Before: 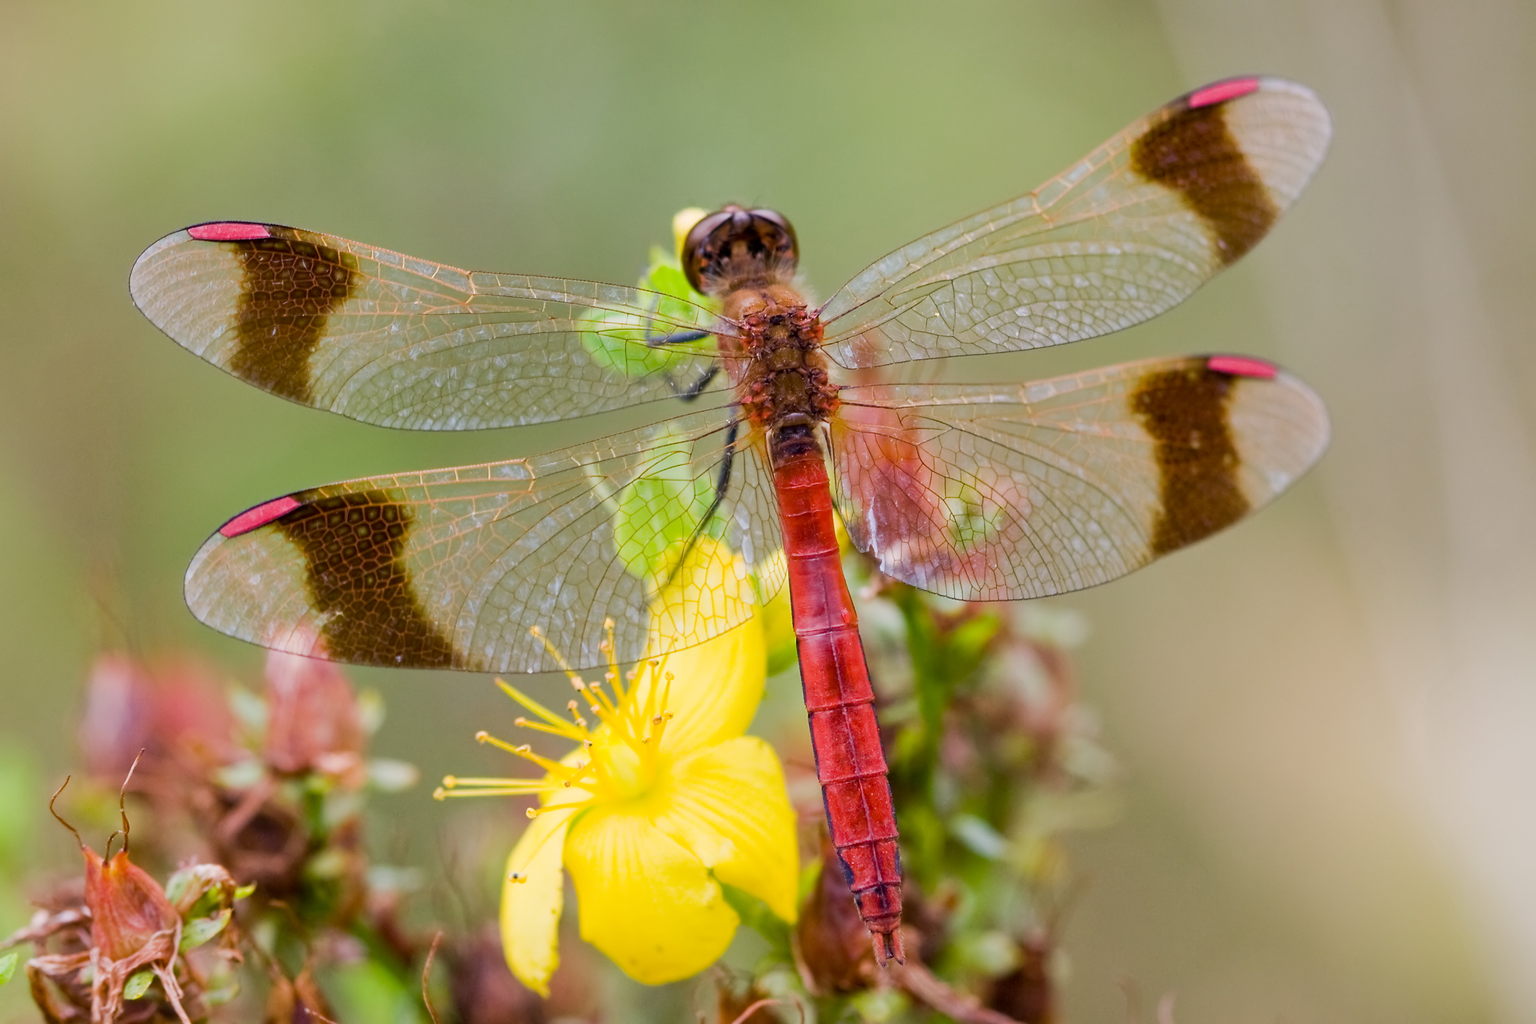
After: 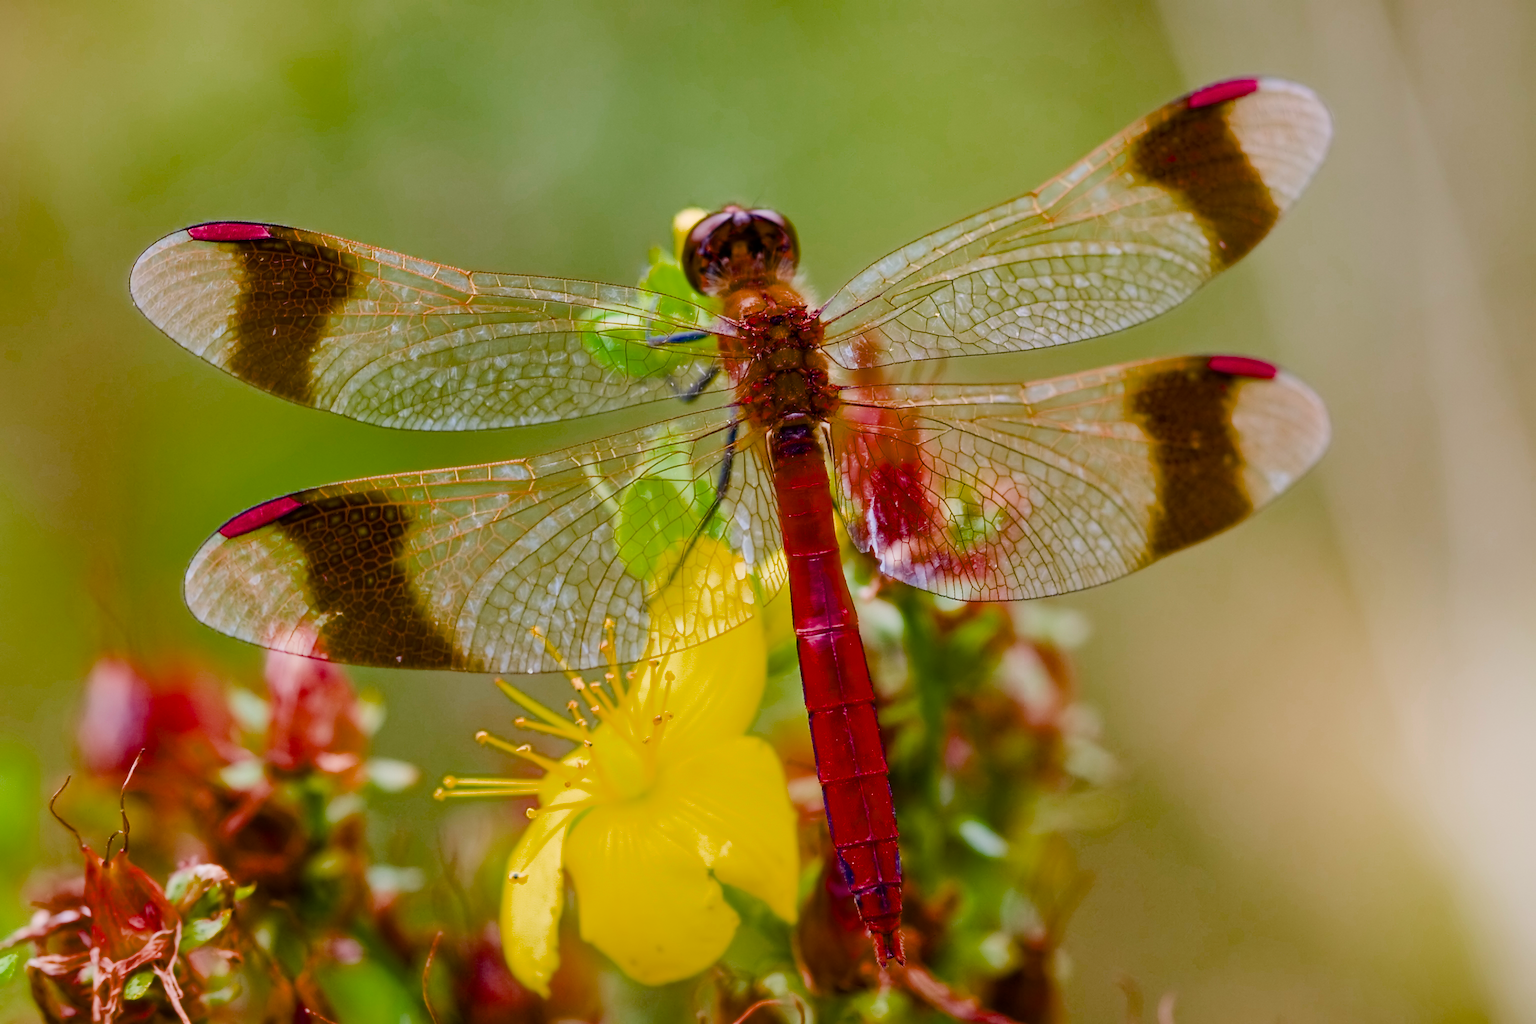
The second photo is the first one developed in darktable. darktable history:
color balance rgb: perceptual saturation grading › global saturation 36.454%, perceptual saturation grading › shadows 35.585%, saturation formula JzAzBz (2021)
